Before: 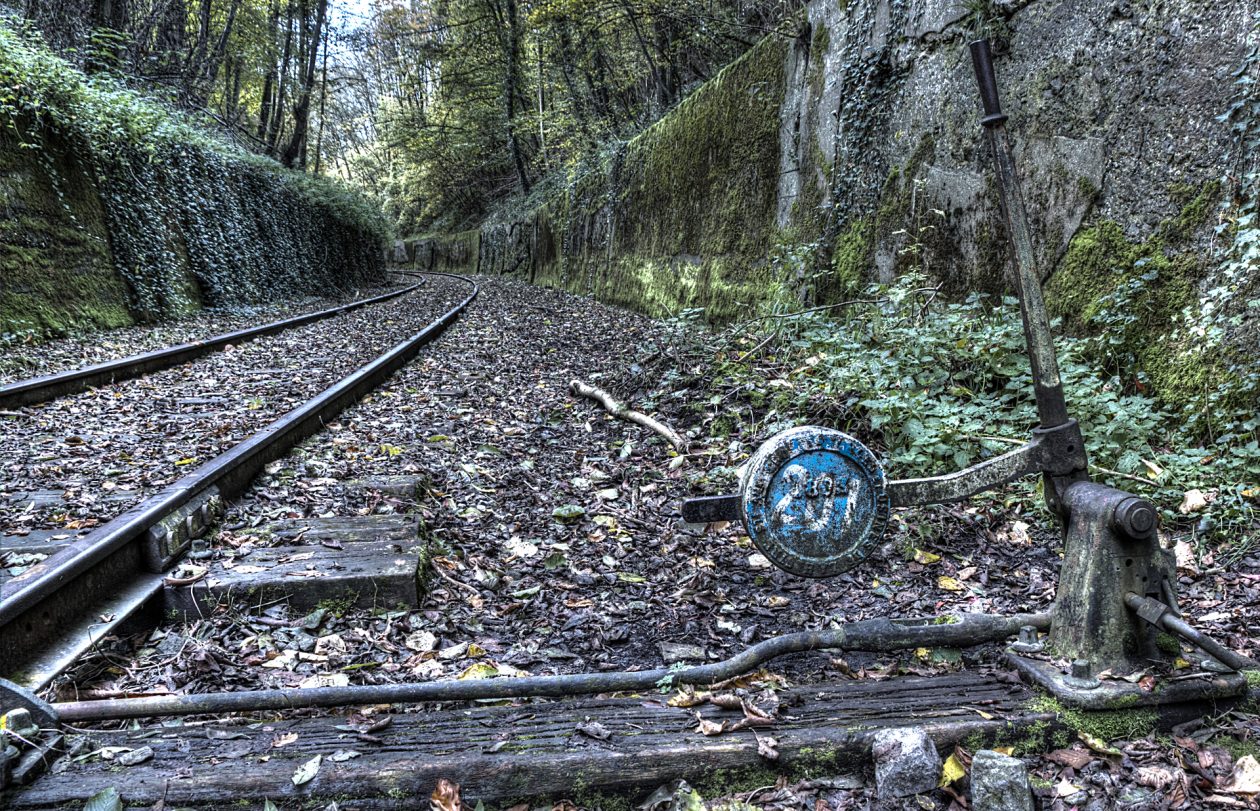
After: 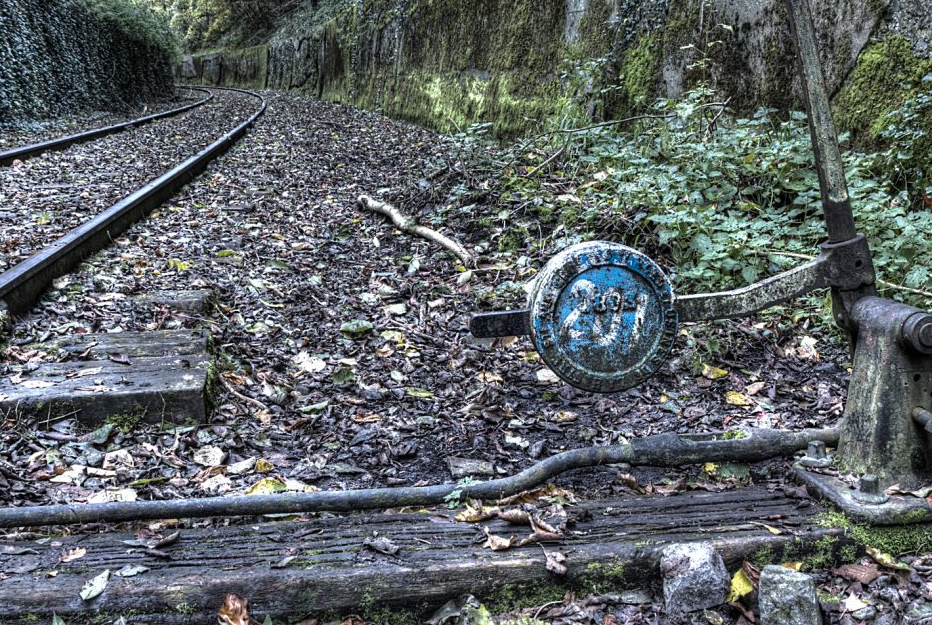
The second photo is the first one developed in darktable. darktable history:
shadows and highlights: shadows 32, highlights -32, soften with gaussian
crop: left 16.871%, top 22.857%, right 9.116%
